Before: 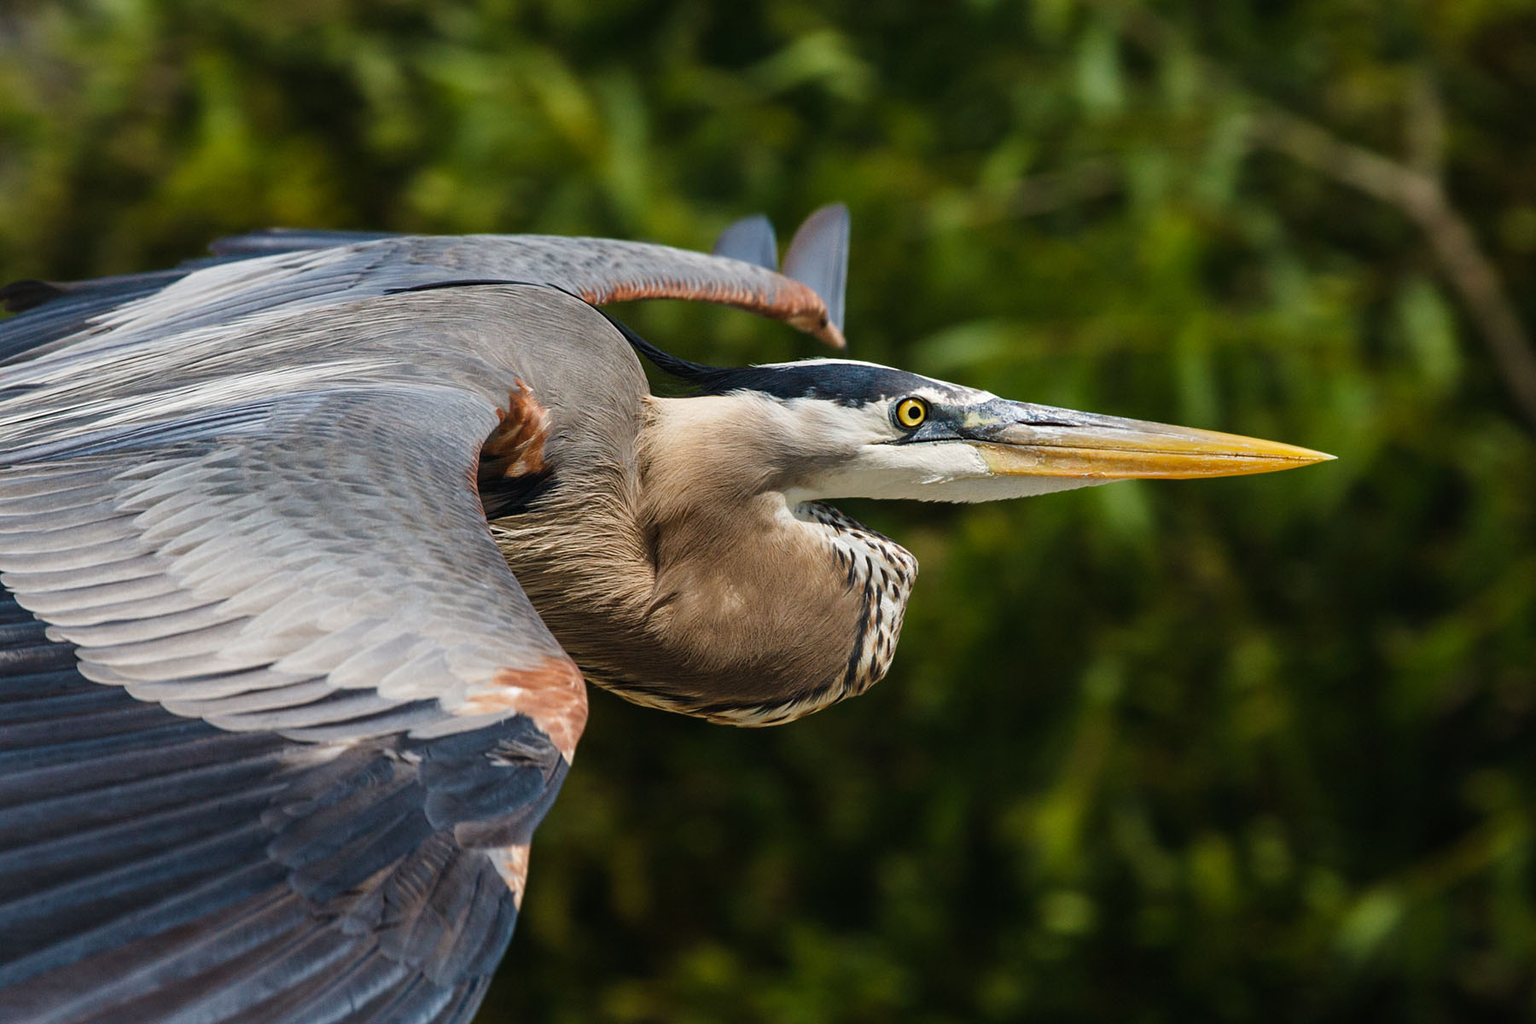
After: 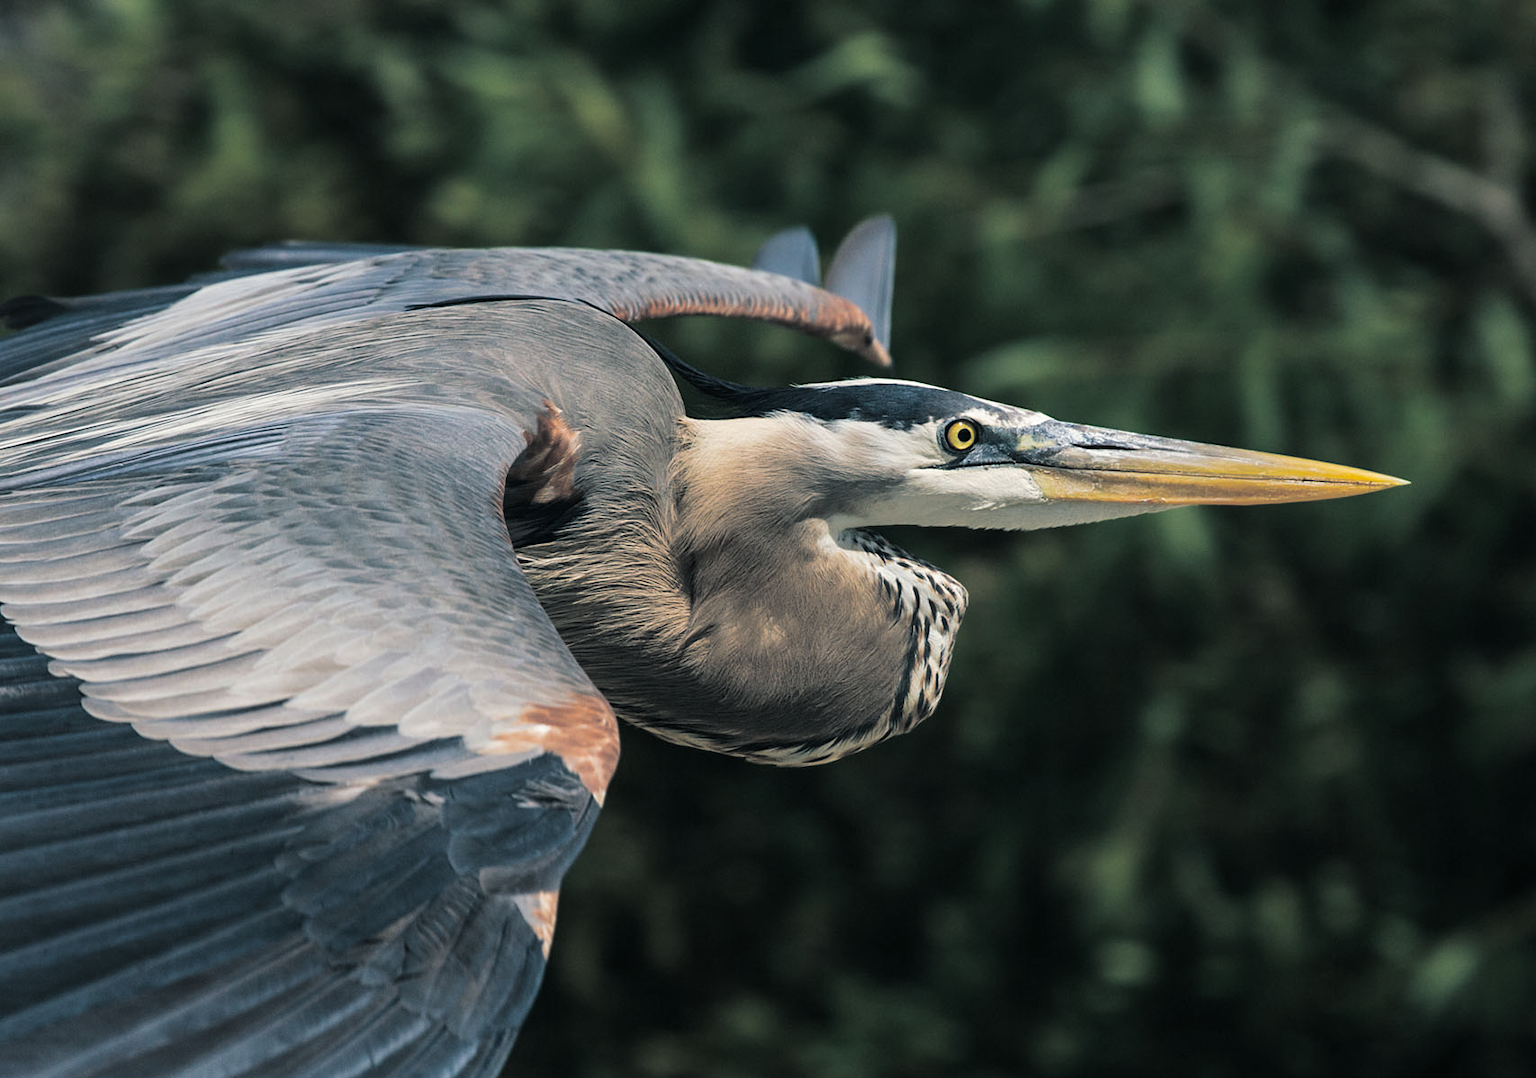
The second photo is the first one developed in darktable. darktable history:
crop and rotate: right 5.167%
split-toning: shadows › hue 205.2°, shadows › saturation 0.29, highlights › hue 50.4°, highlights › saturation 0.38, balance -49.9
